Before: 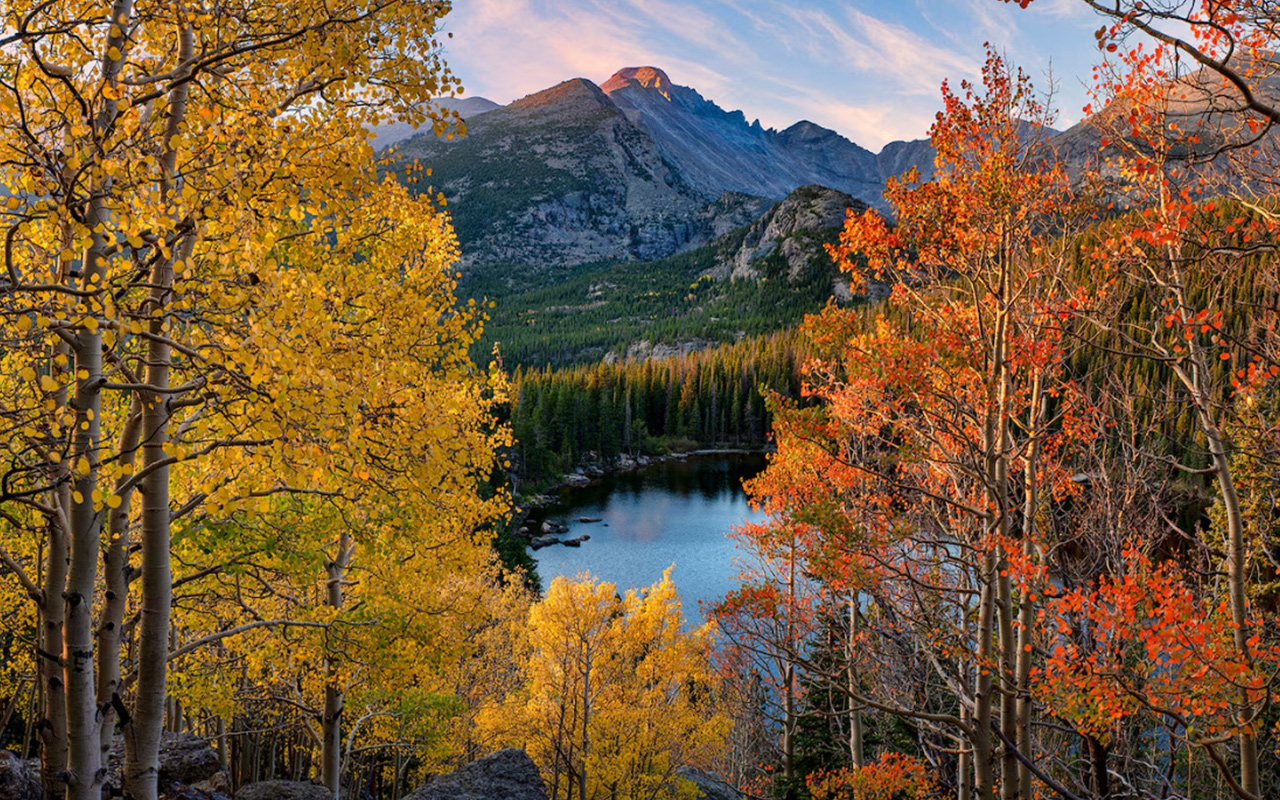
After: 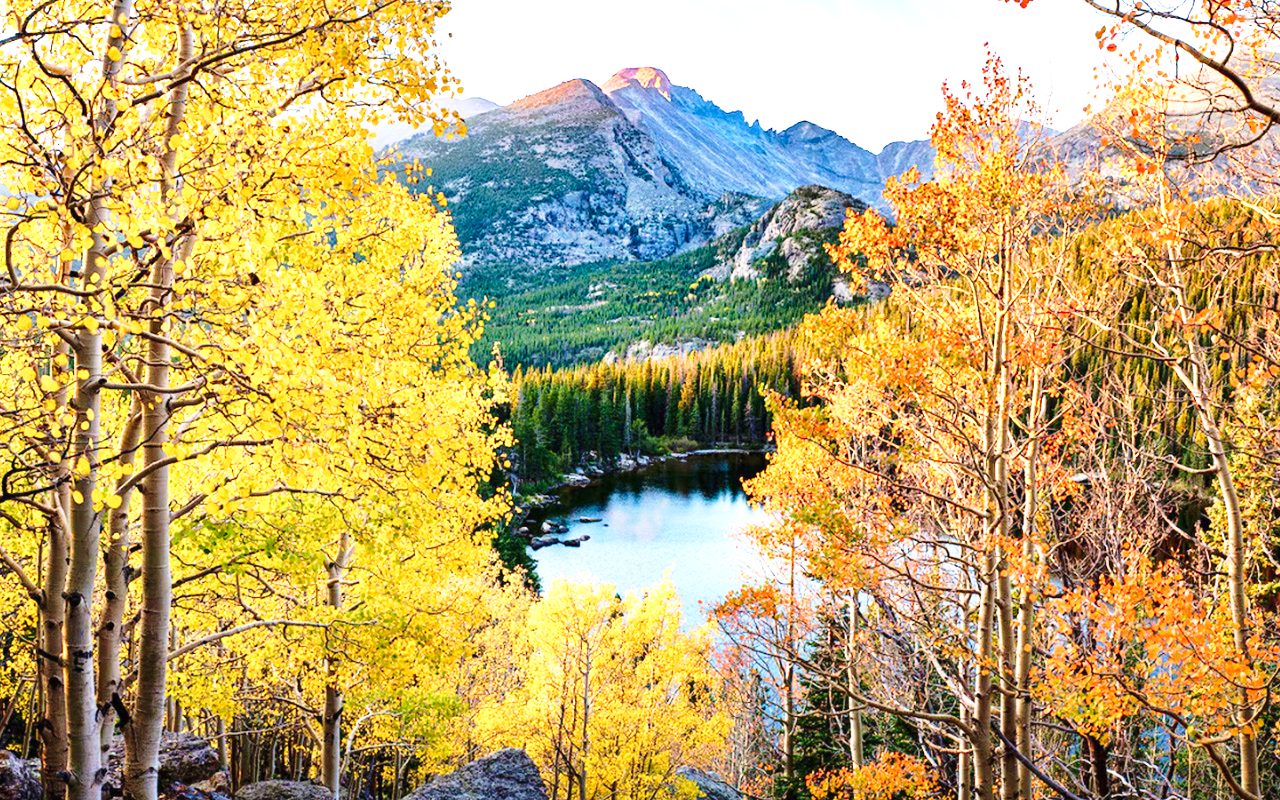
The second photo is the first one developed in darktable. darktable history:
exposure: black level correction 0, exposure 0.697 EV, compensate exposure bias true, compensate highlight preservation false
base curve: curves: ch0 [(0, 0) (0.028, 0.03) (0.121, 0.232) (0.46, 0.748) (0.859, 0.968) (1, 1)], preserve colors none
velvia: strength 27.59%
tone equalizer: -8 EV -0.729 EV, -7 EV -0.725 EV, -6 EV -0.633 EV, -5 EV -0.405 EV, -3 EV 0.391 EV, -2 EV 0.6 EV, -1 EV 0.674 EV, +0 EV 0.776 EV, smoothing diameter 24.93%, edges refinement/feathering 12.94, preserve details guided filter
